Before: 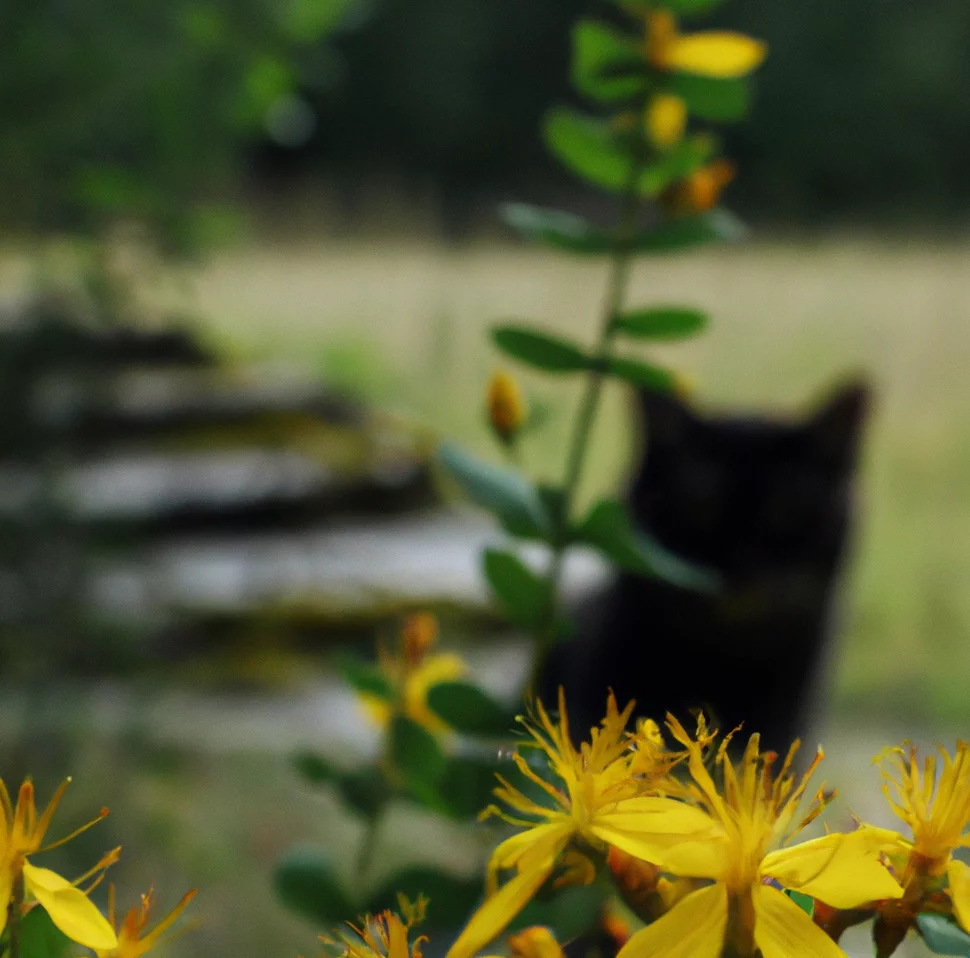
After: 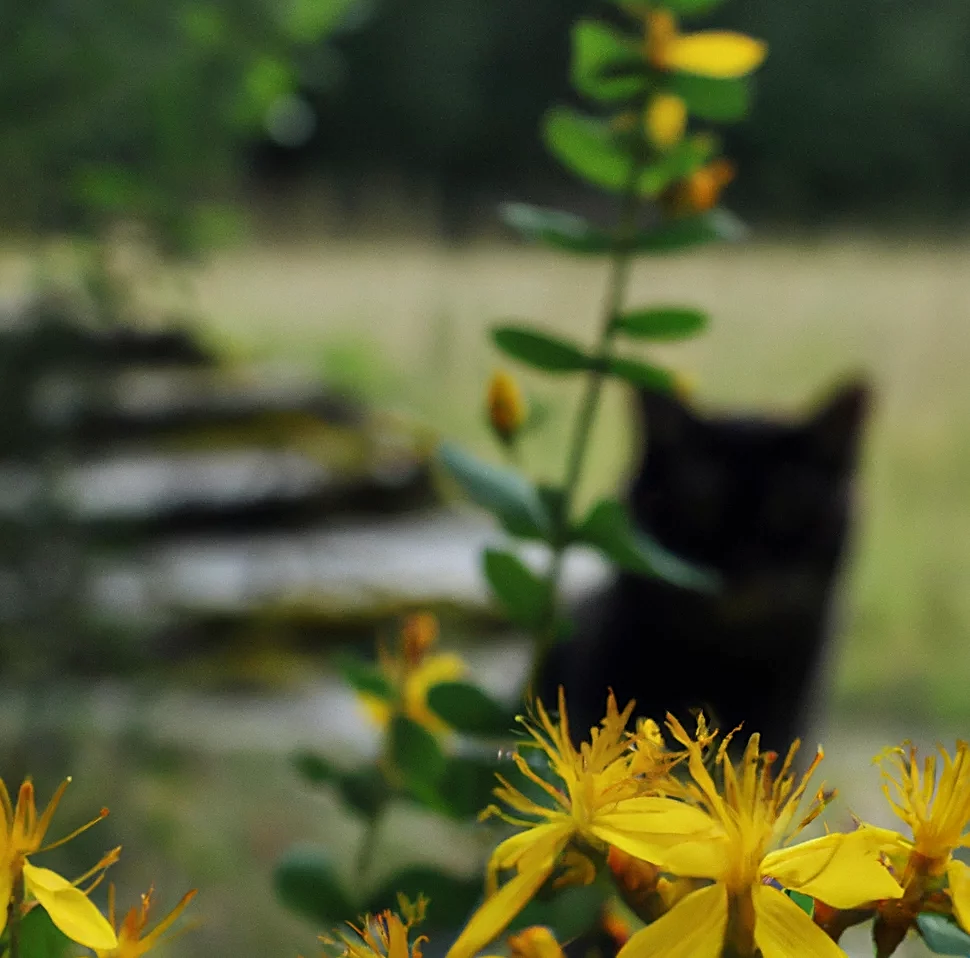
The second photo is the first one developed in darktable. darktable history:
white balance: emerald 1
shadows and highlights: radius 108.52, shadows 40.68, highlights -72.88, low approximation 0.01, soften with gaussian
sharpen: on, module defaults
